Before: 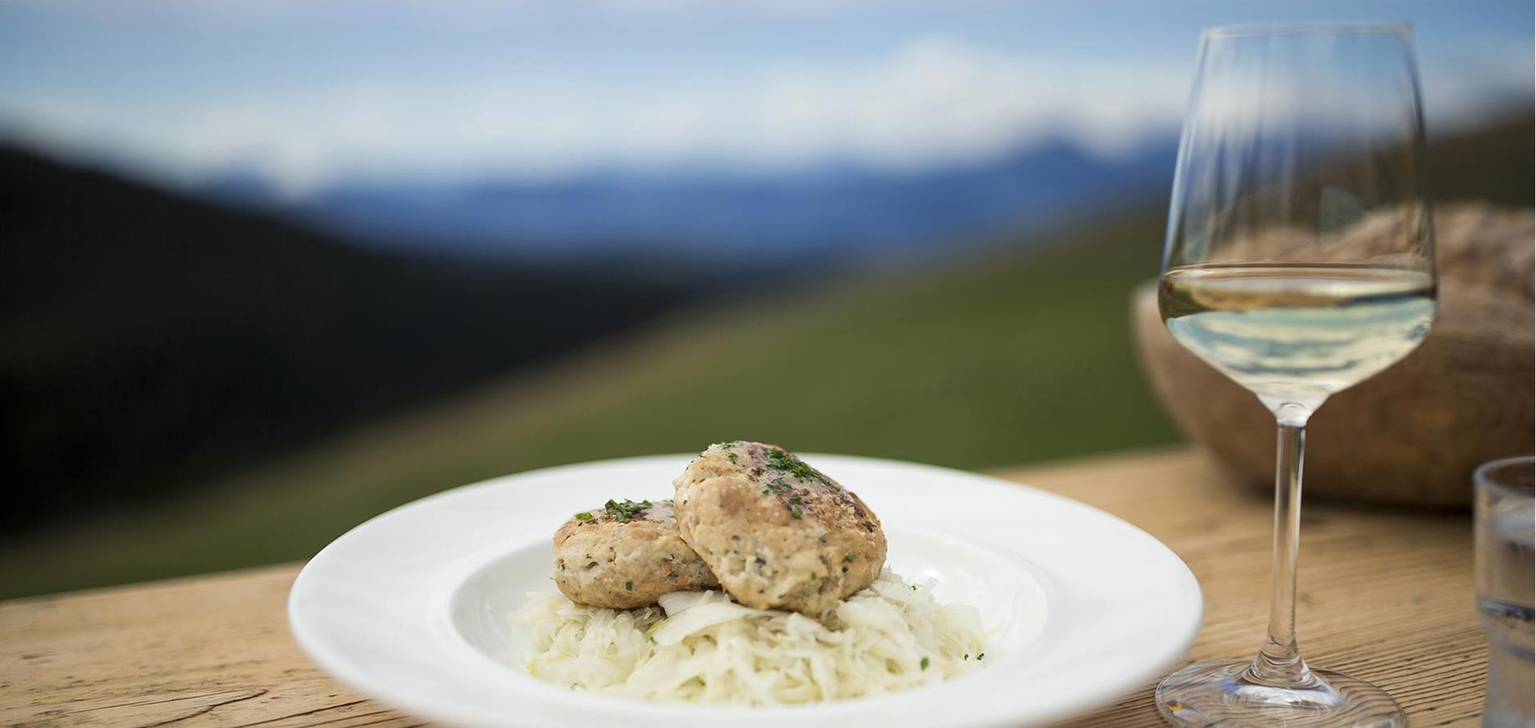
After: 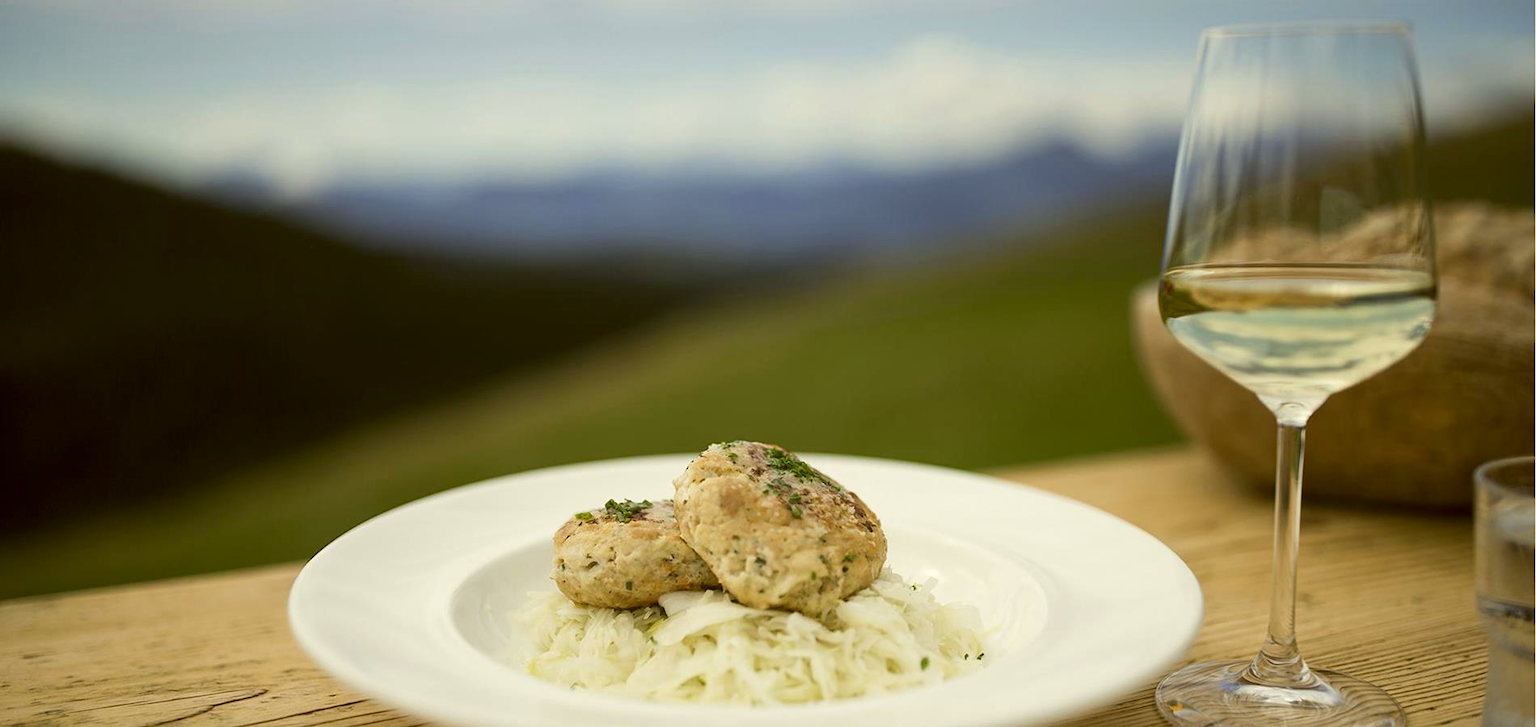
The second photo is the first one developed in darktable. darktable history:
contrast equalizer: octaves 7, y [[0.5, 0.5, 0.472, 0.5, 0.5, 0.5], [0.5 ×6], [0.5 ×6], [0 ×6], [0 ×6]], mix 0.15
color correction: highlights a* -1.31, highlights b* 10.47, shadows a* 0.482, shadows b* 19.6
